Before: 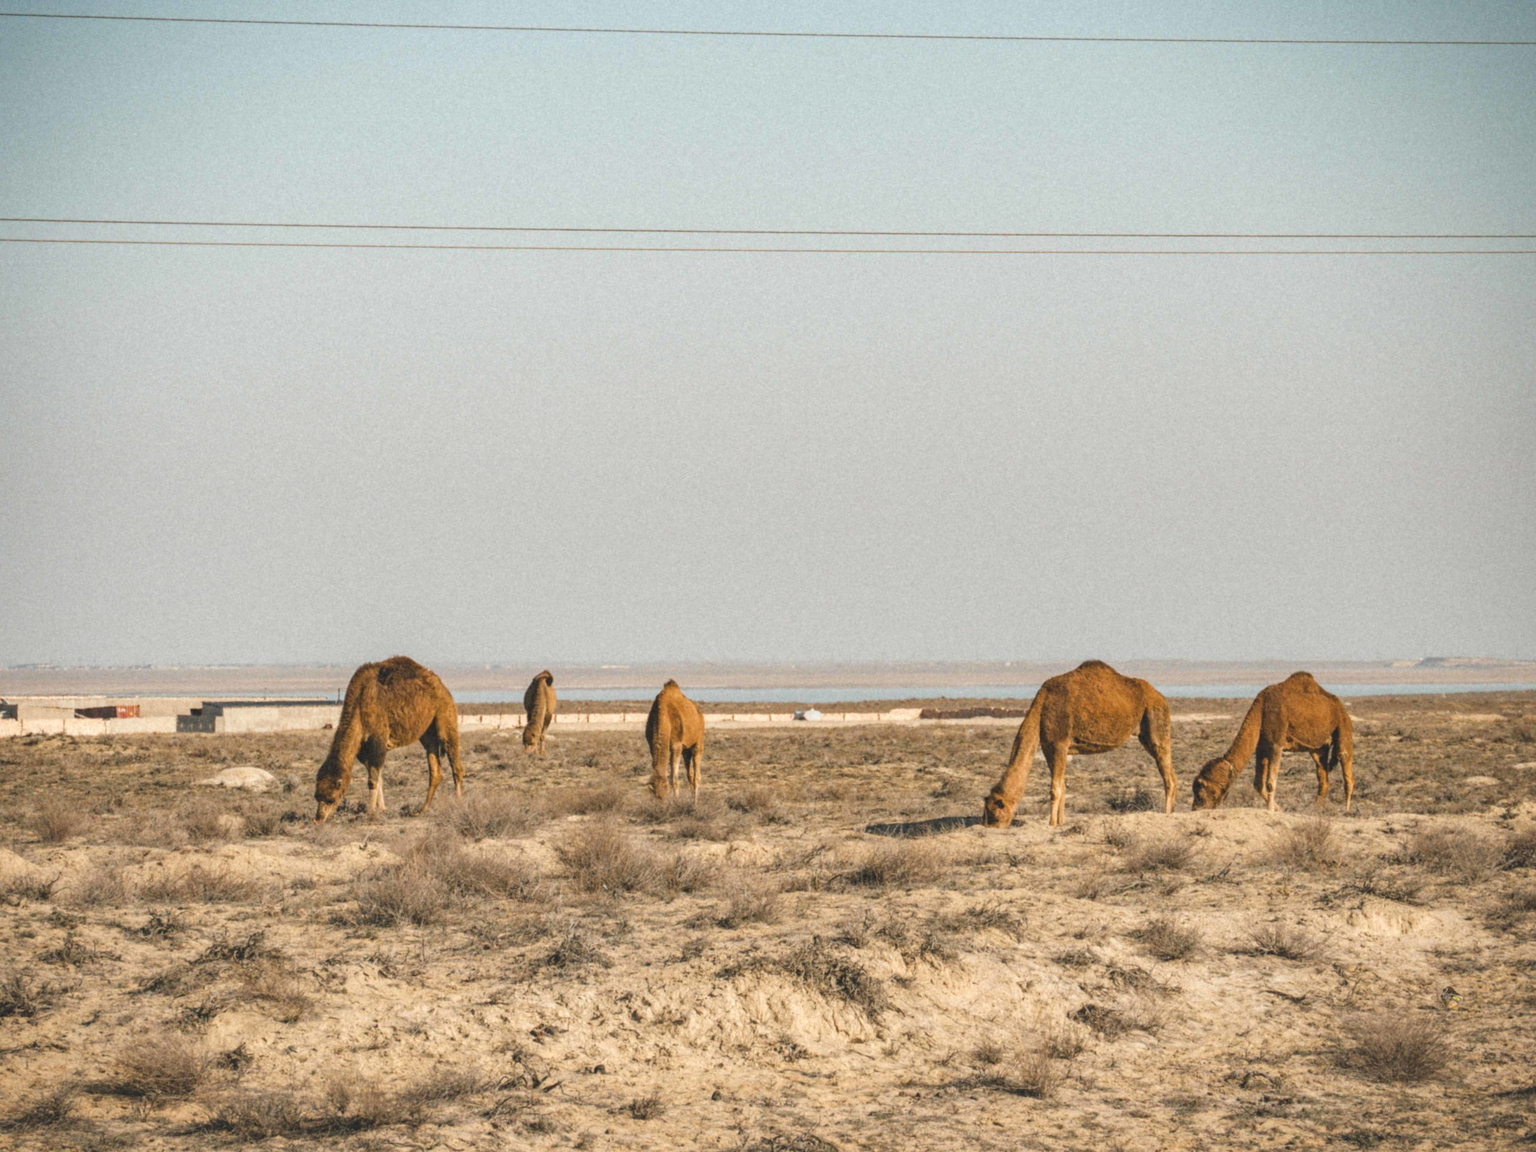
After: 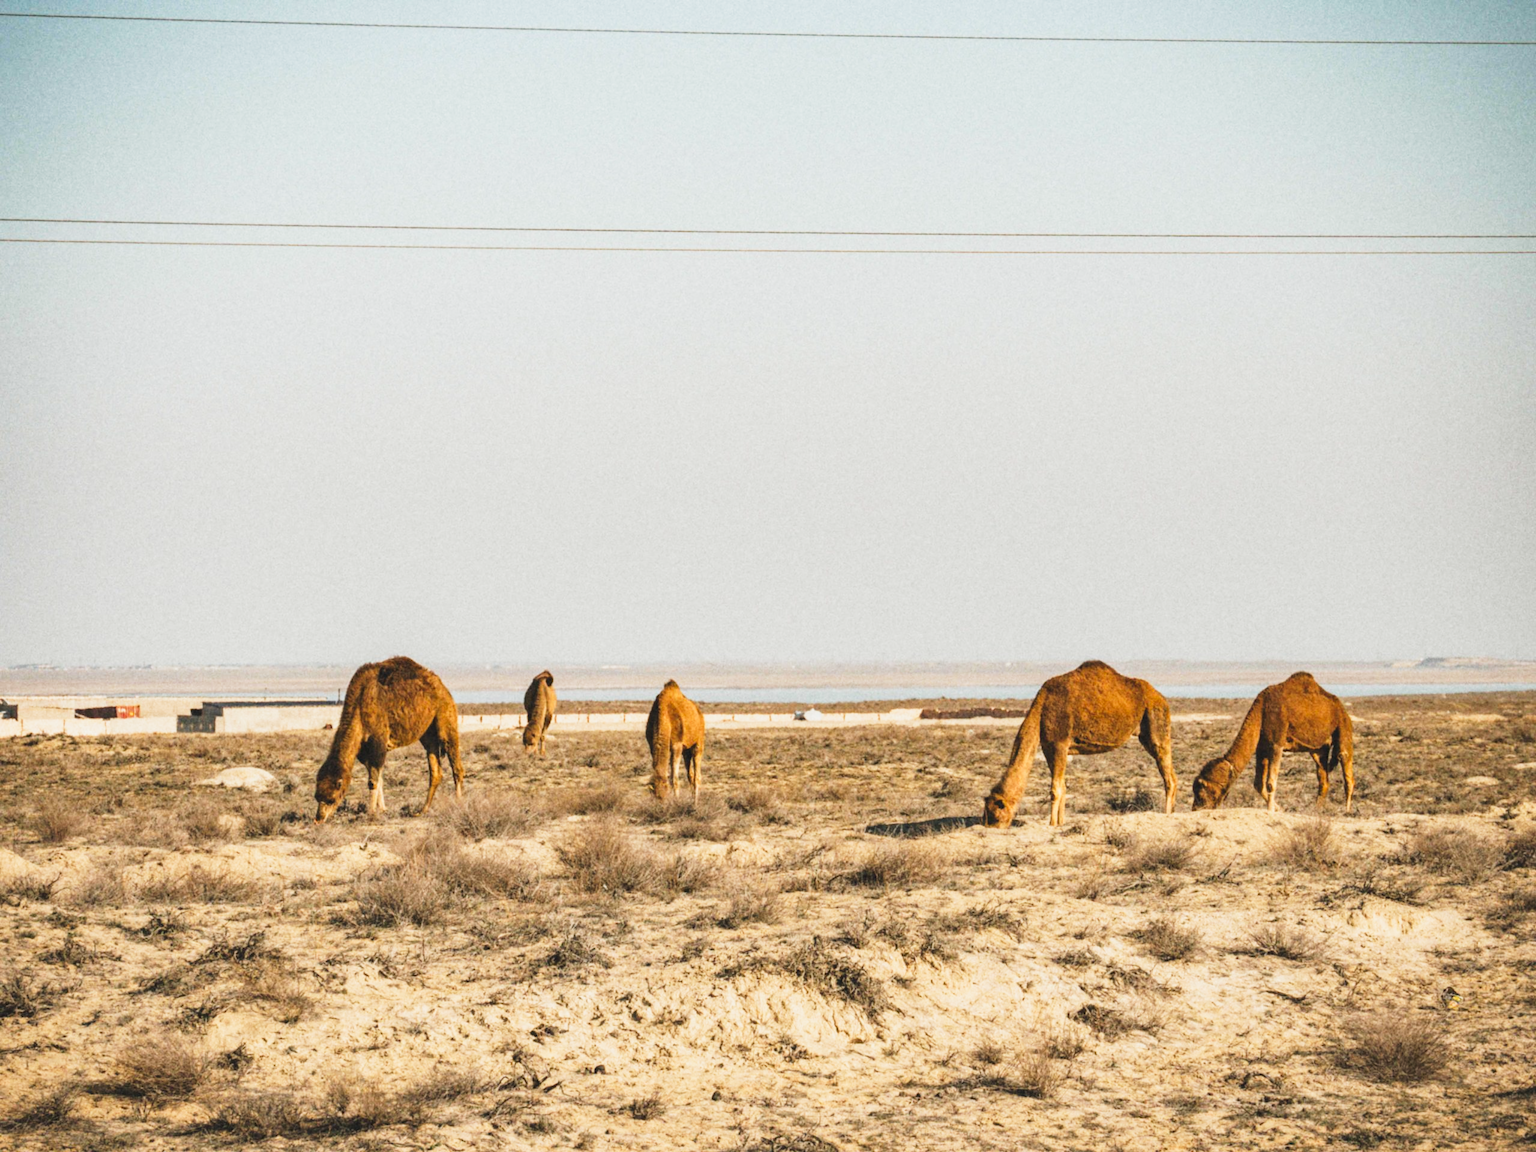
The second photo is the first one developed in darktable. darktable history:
tone curve: curves: ch0 [(0, 0.001) (0.139, 0.096) (0.311, 0.278) (0.495, 0.531) (0.718, 0.816) (0.841, 0.909) (1, 0.967)]; ch1 [(0, 0) (0.272, 0.249) (0.388, 0.385) (0.469, 0.456) (0.495, 0.497) (0.538, 0.554) (0.578, 0.605) (0.707, 0.778) (1, 1)]; ch2 [(0, 0) (0.125, 0.089) (0.353, 0.329) (0.443, 0.408) (0.502, 0.499) (0.557, 0.542) (0.608, 0.635) (1, 1)], preserve colors none
